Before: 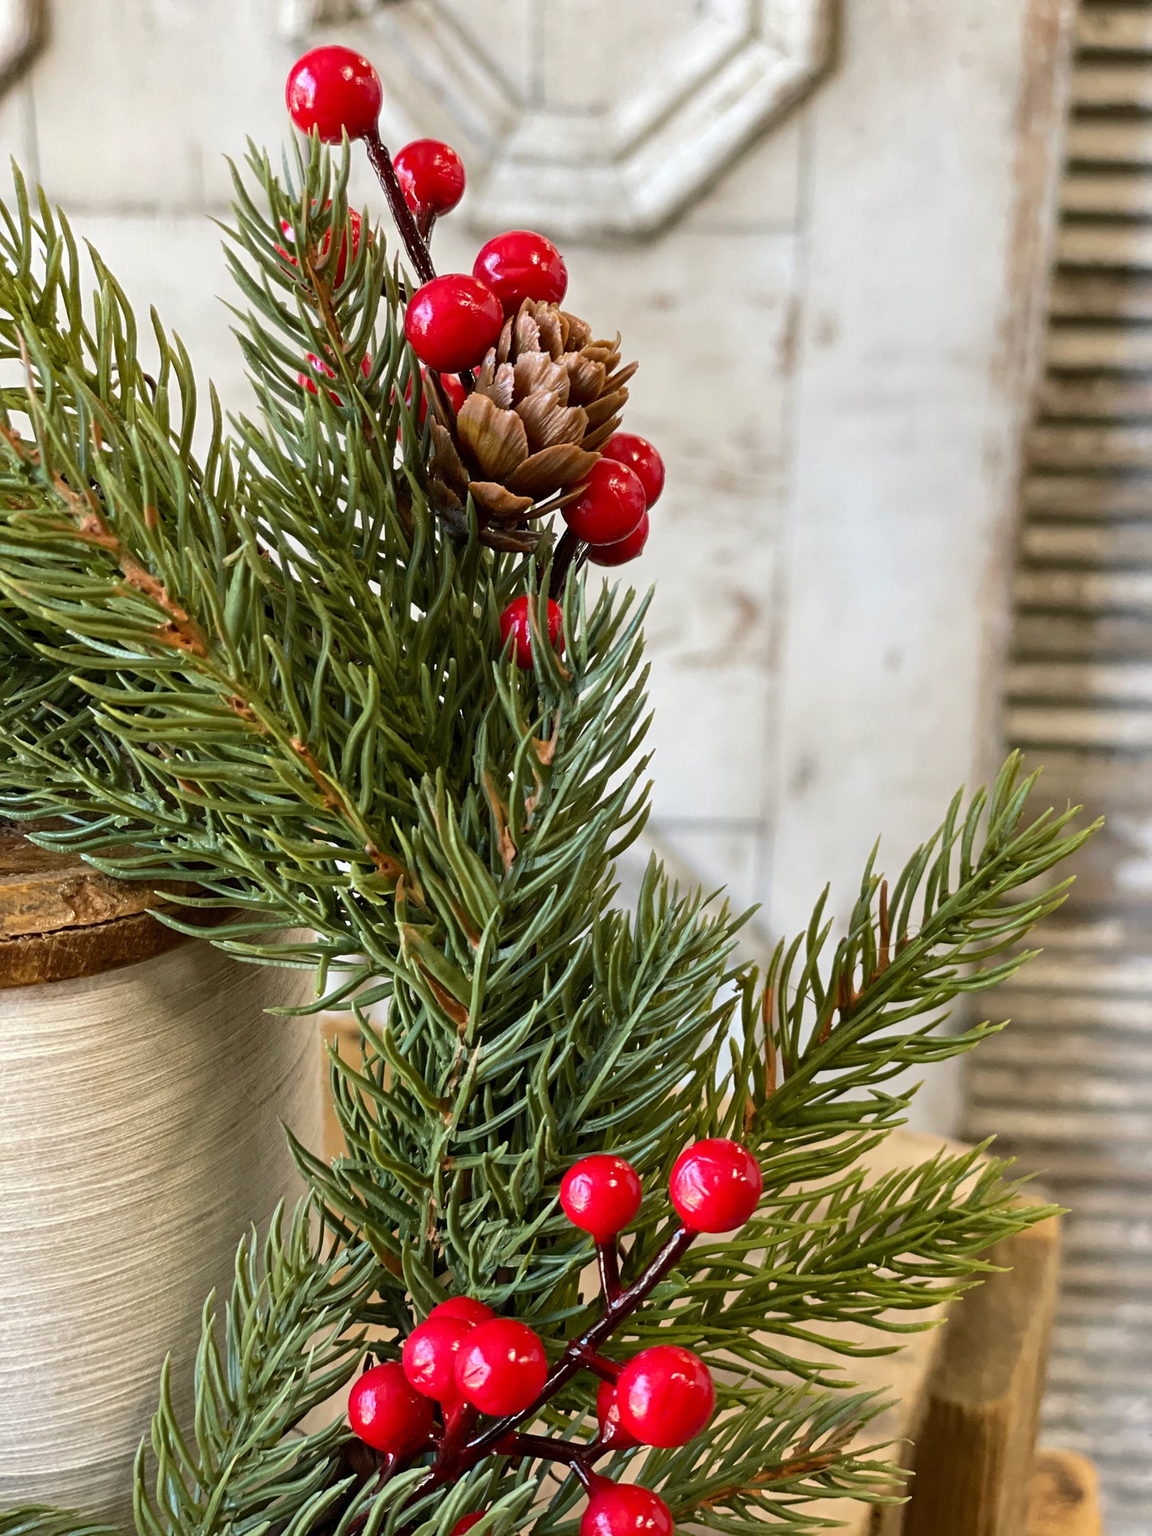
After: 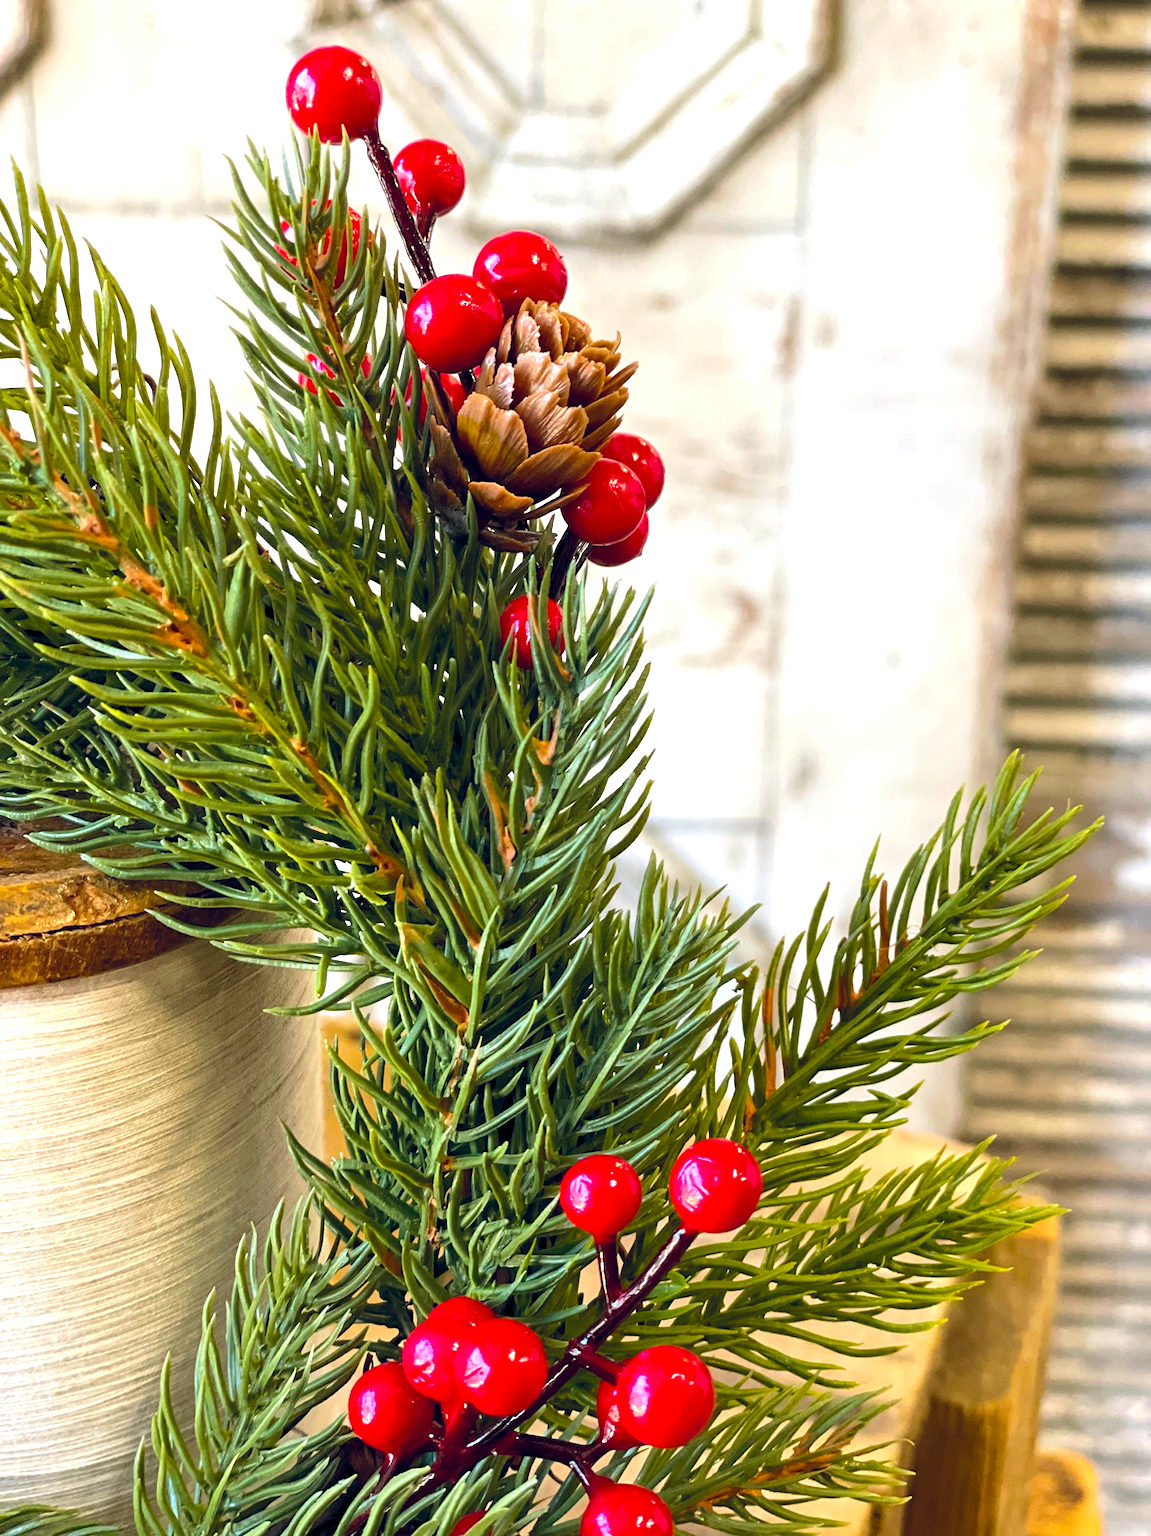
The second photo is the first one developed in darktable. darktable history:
color balance rgb: shadows lift › chroma 0.943%, shadows lift › hue 111.52°, global offset › chroma 0.145%, global offset › hue 253.22°, perceptual saturation grading › global saturation 30.771%, global vibrance 20%
exposure: exposure 0.631 EV, compensate highlight preservation false
